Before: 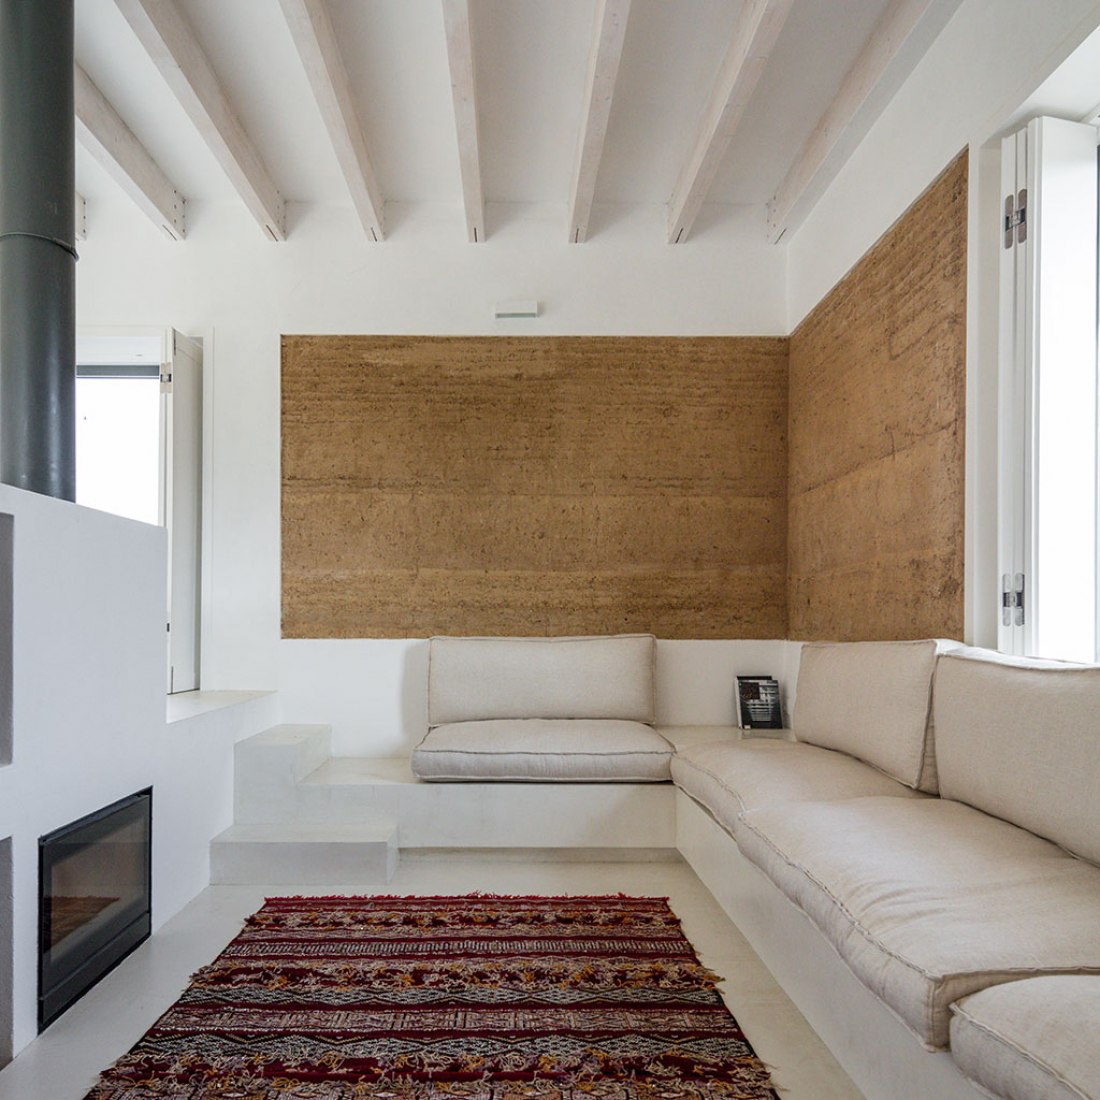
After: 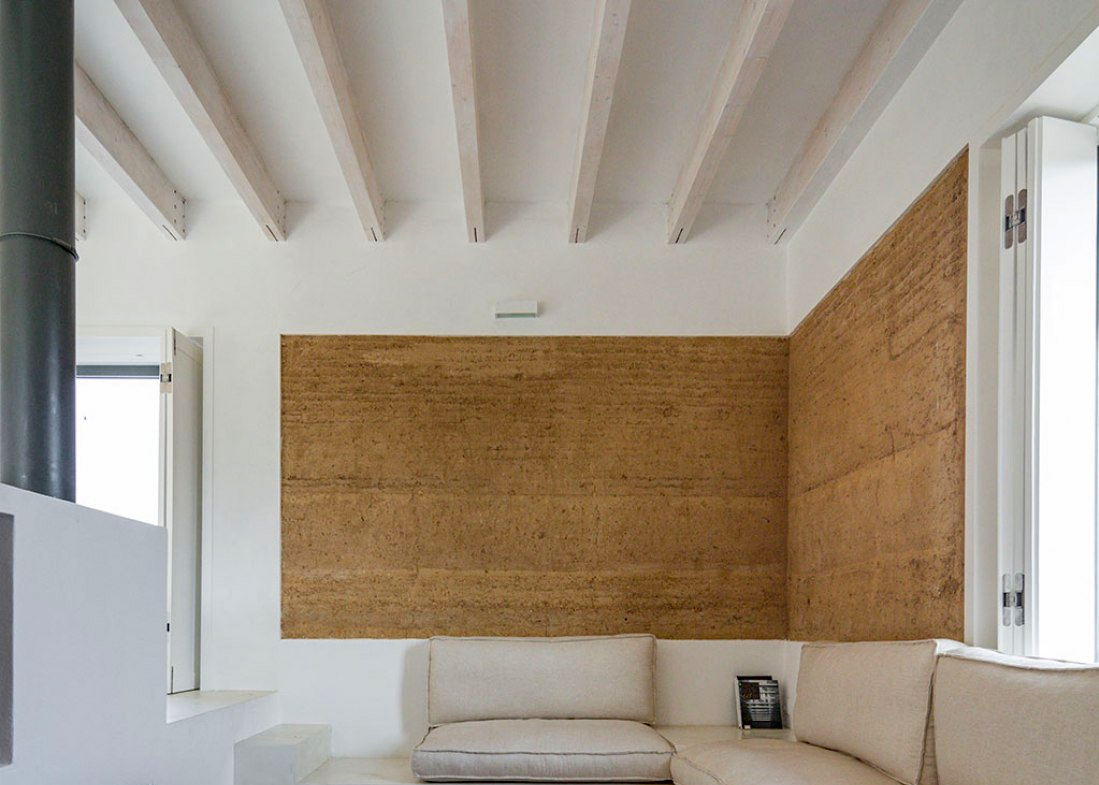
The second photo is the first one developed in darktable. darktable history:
contrast brightness saturation: saturation 0.1
haze removal: compatibility mode true, adaptive false
crop: bottom 28.576%
